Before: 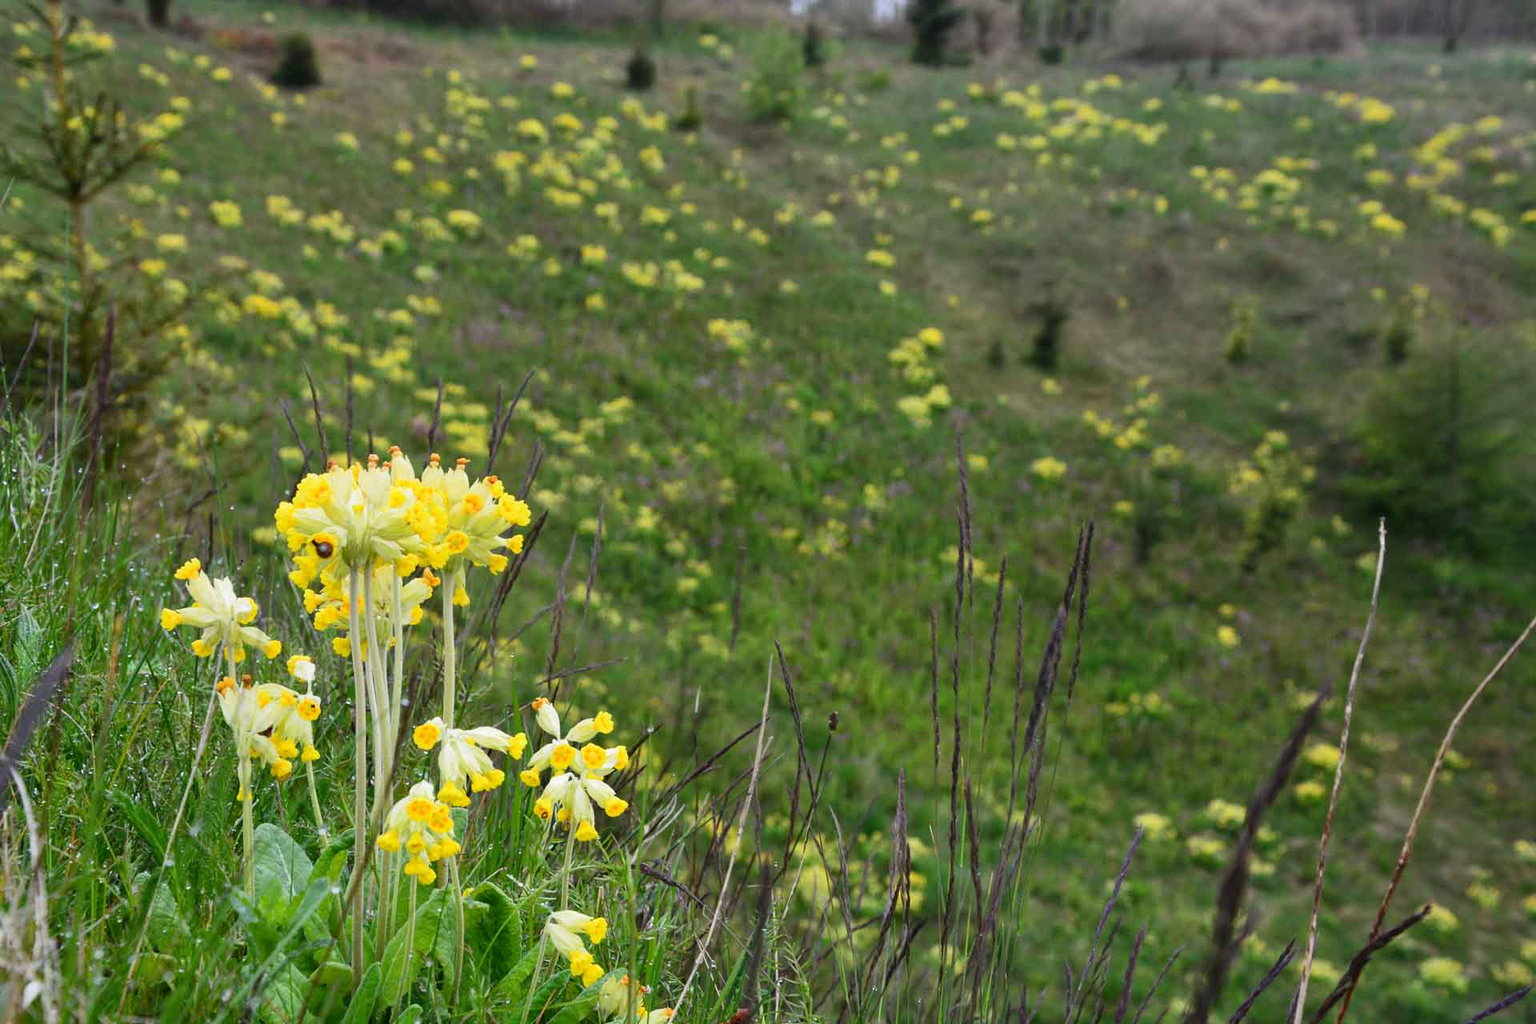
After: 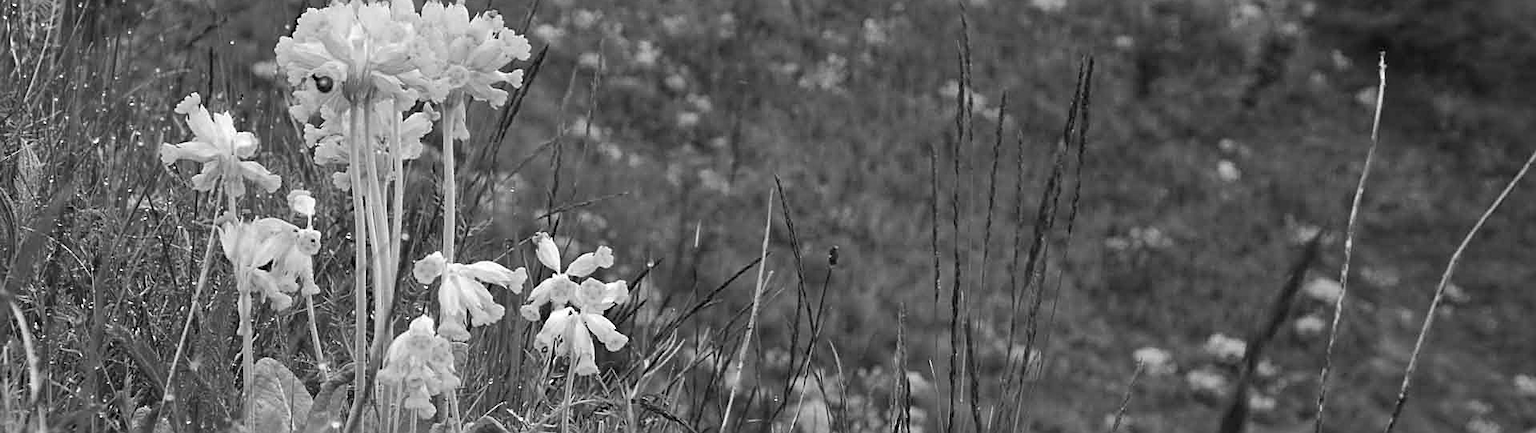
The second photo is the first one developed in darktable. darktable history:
color calibration: output gray [0.22, 0.42, 0.37, 0], x 0.382, y 0.371, temperature 3887.51 K
sharpen: on, module defaults
crop: top 45.504%, bottom 12.124%
